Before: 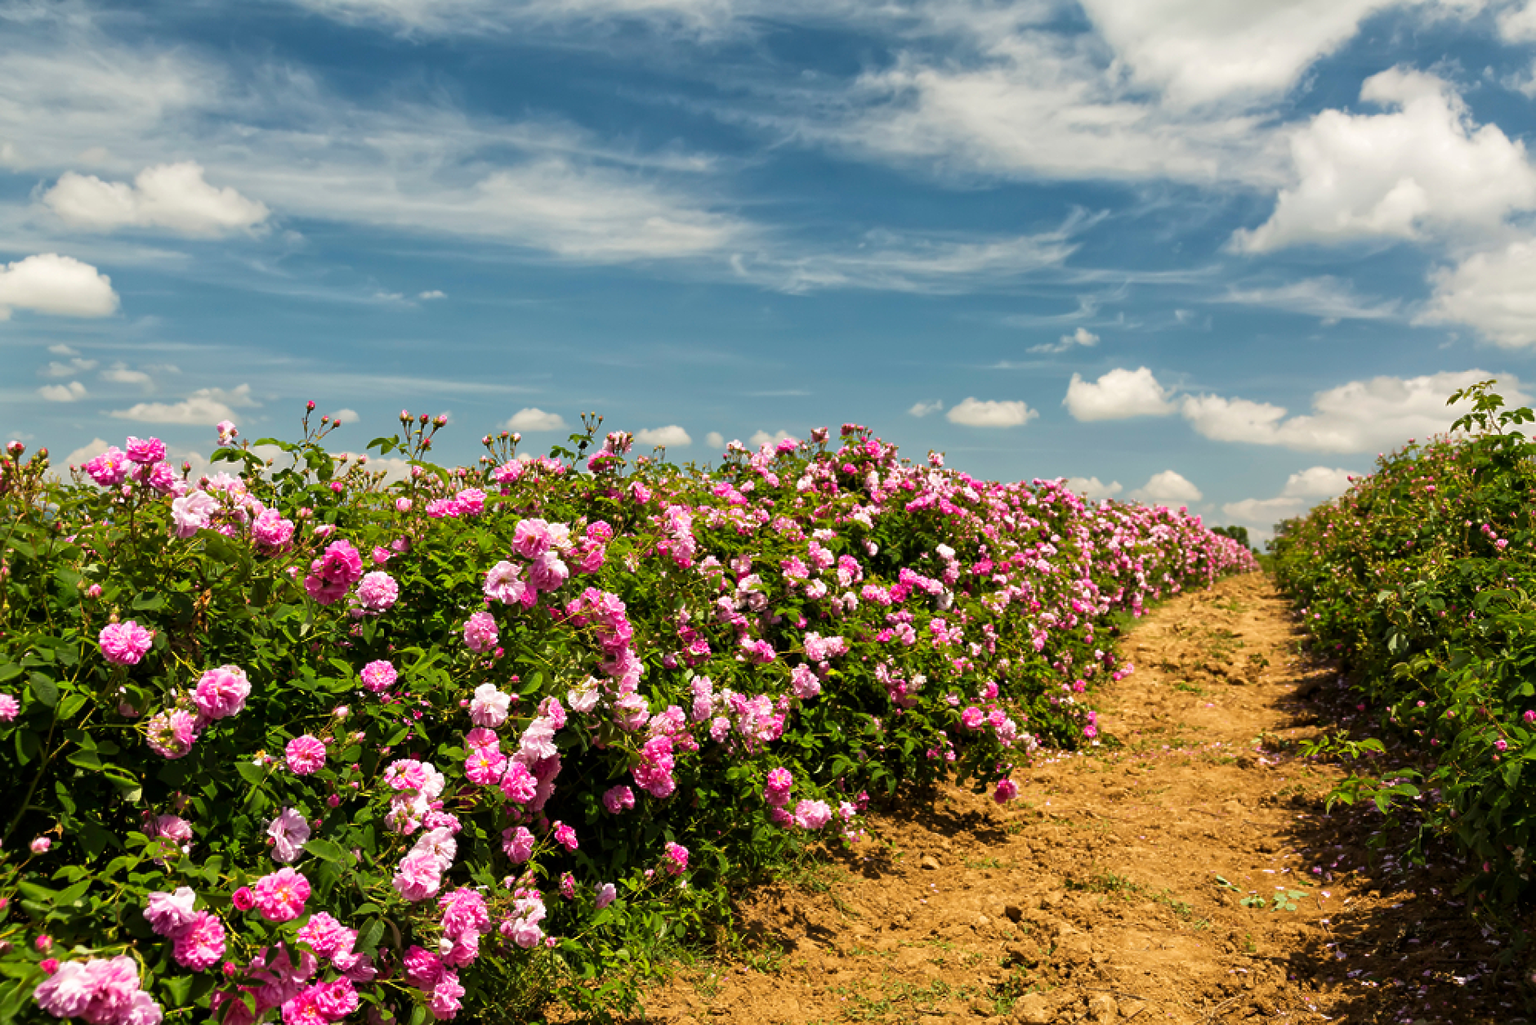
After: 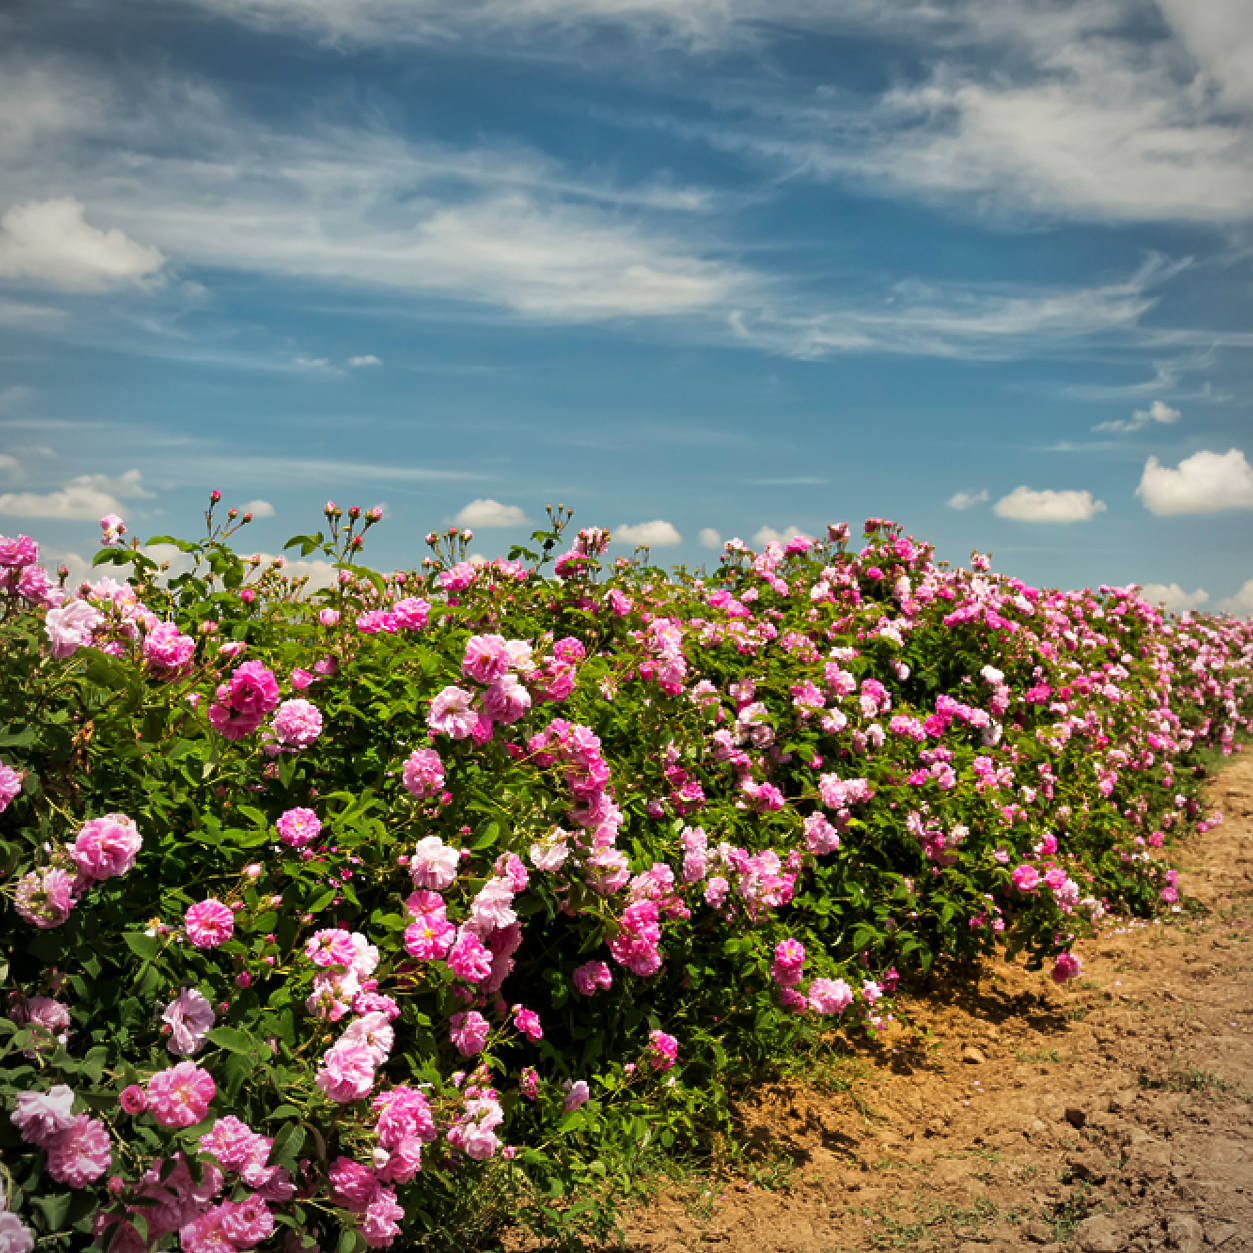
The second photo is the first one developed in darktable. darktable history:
crop and rotate: left 8.786%, right 24.548%
vignetting: fall-off radius 60.92%
